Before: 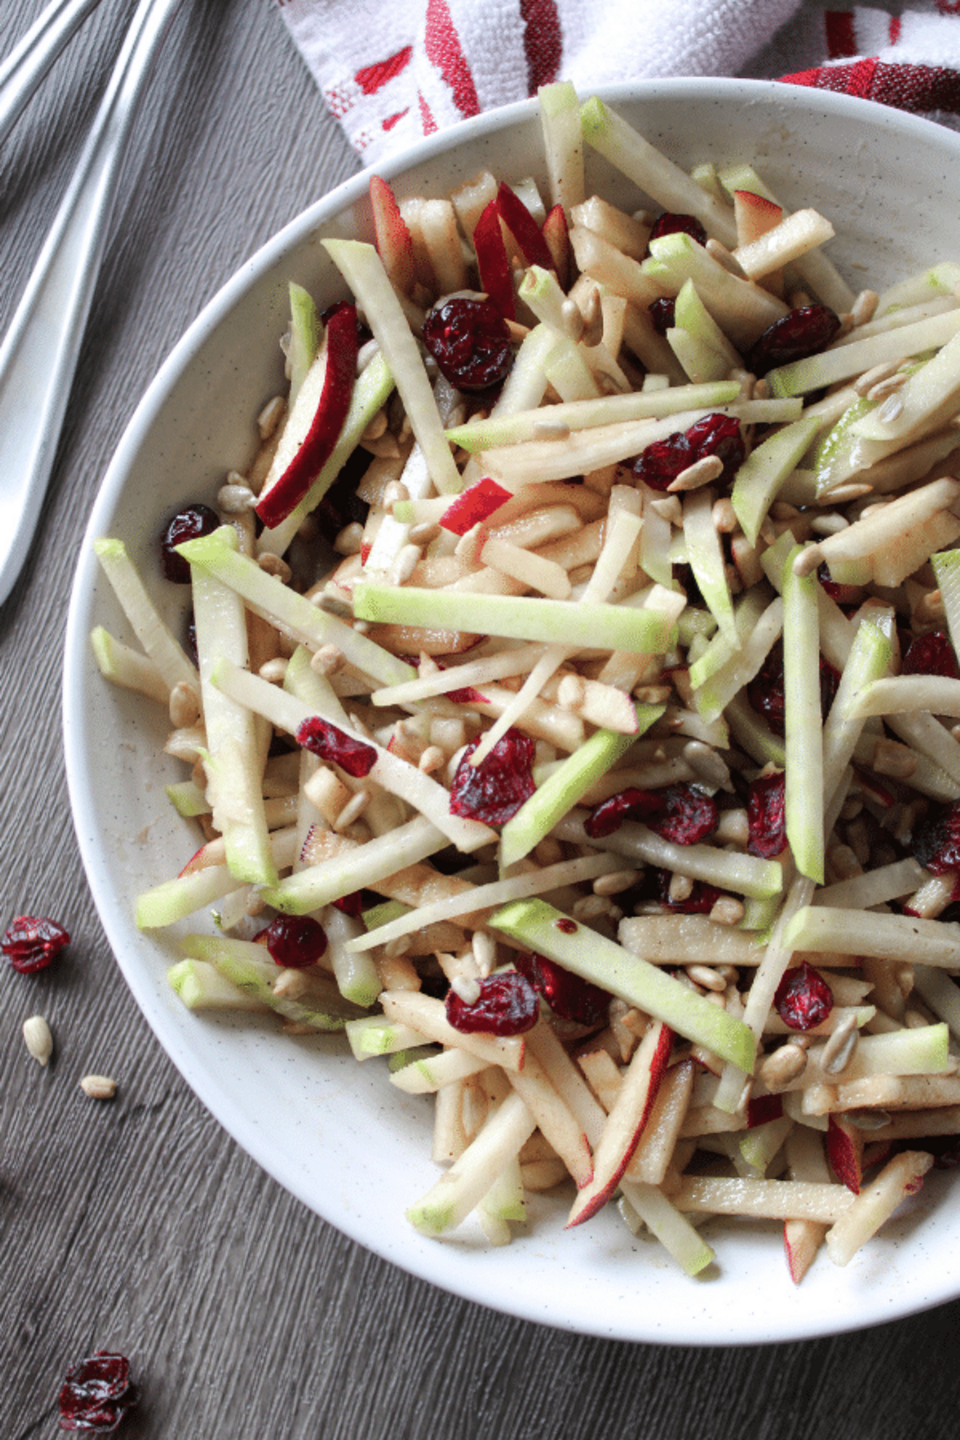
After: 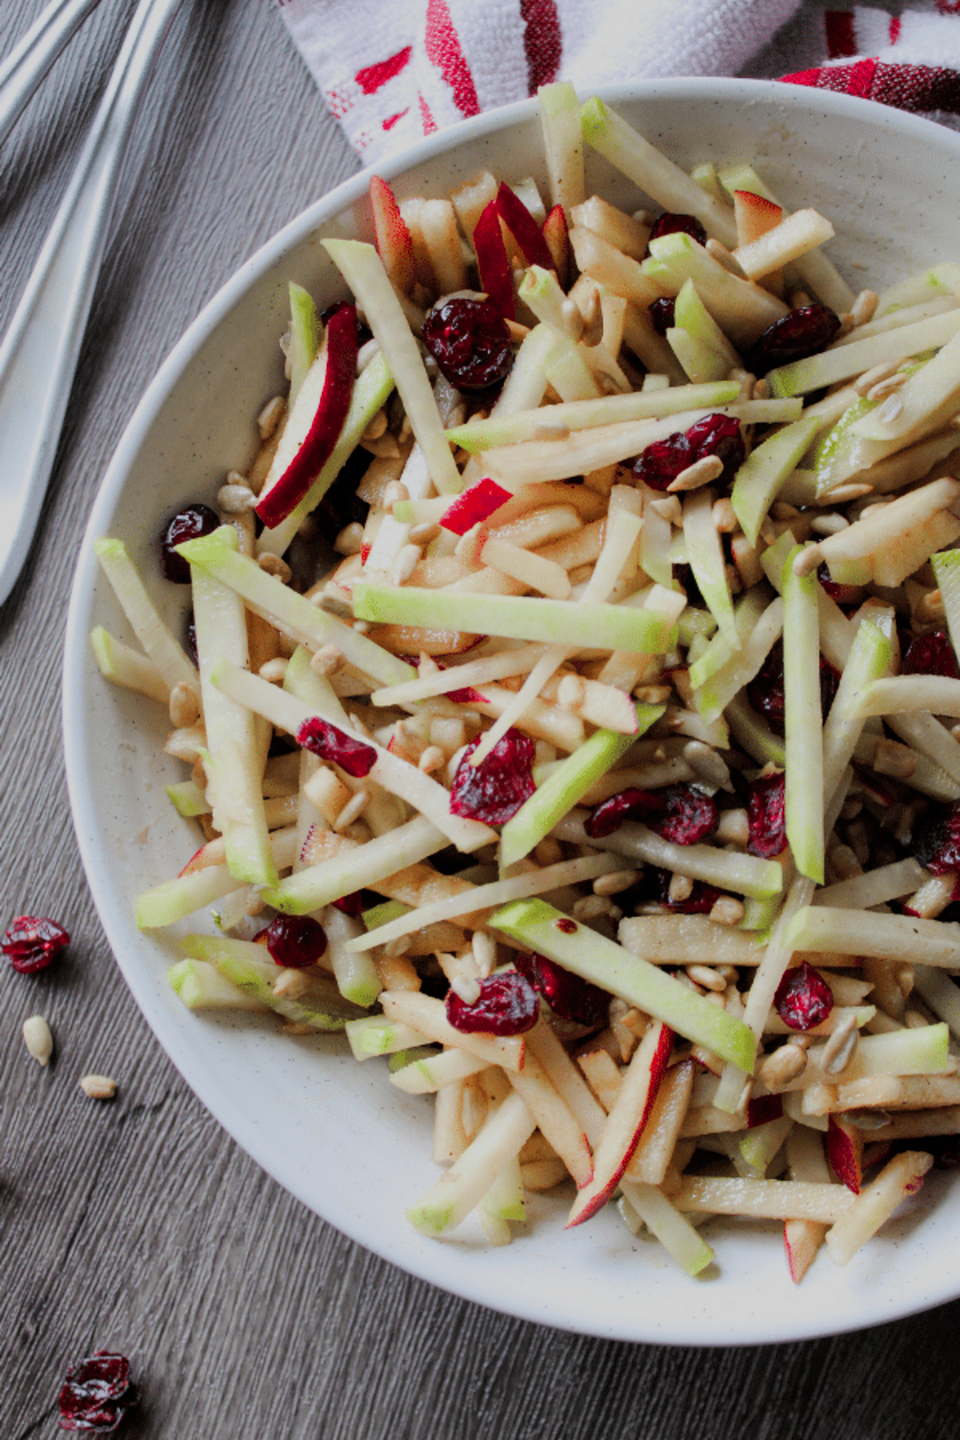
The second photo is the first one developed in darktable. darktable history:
color balance rgb: perceptual saturation grading › global saturation 25.914%, perceptual brilliance grading › global brilliance 2.399%, perceptual brilliance grading › highlights -3.925%
filmic rgb: black relative exposure -7.65 EV, white relative exposure 4.56 EV, hardness 3.61
